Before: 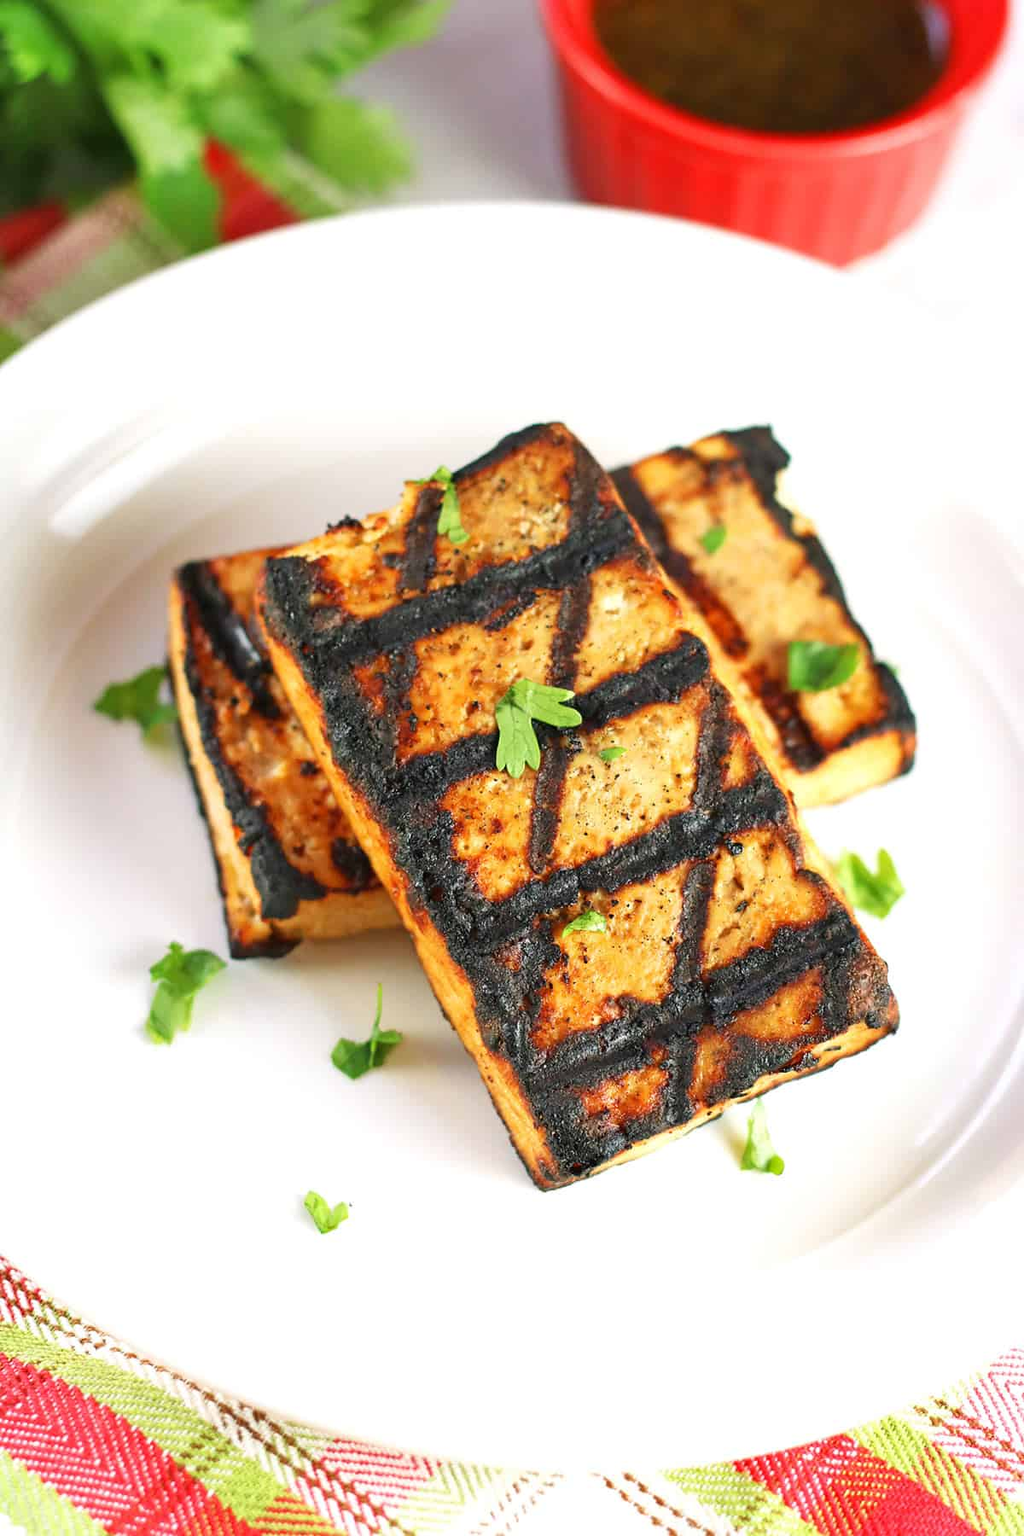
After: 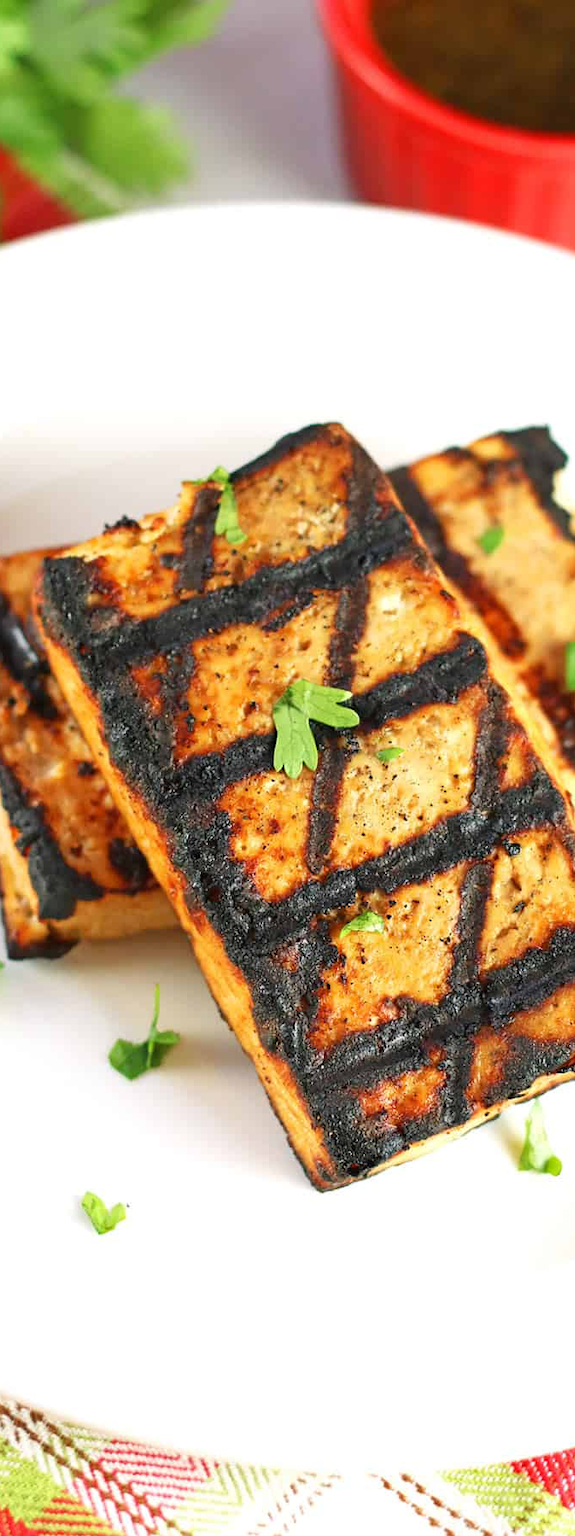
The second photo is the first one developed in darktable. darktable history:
crop: left 21.799%, right 21.998%, bottom 0.004%
